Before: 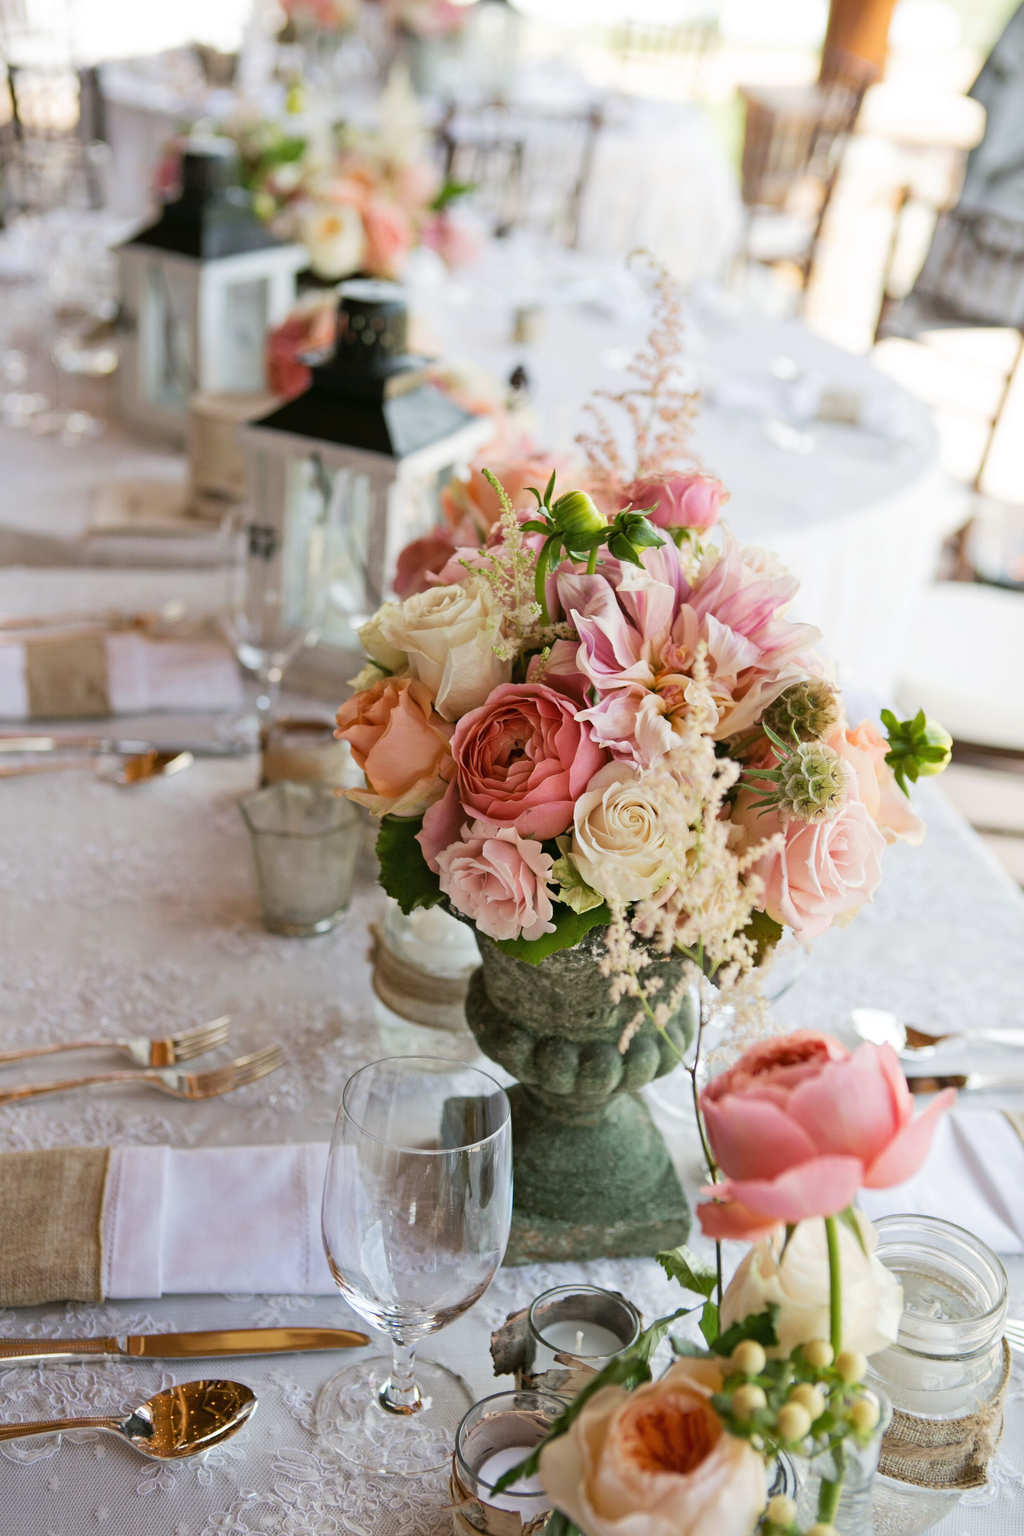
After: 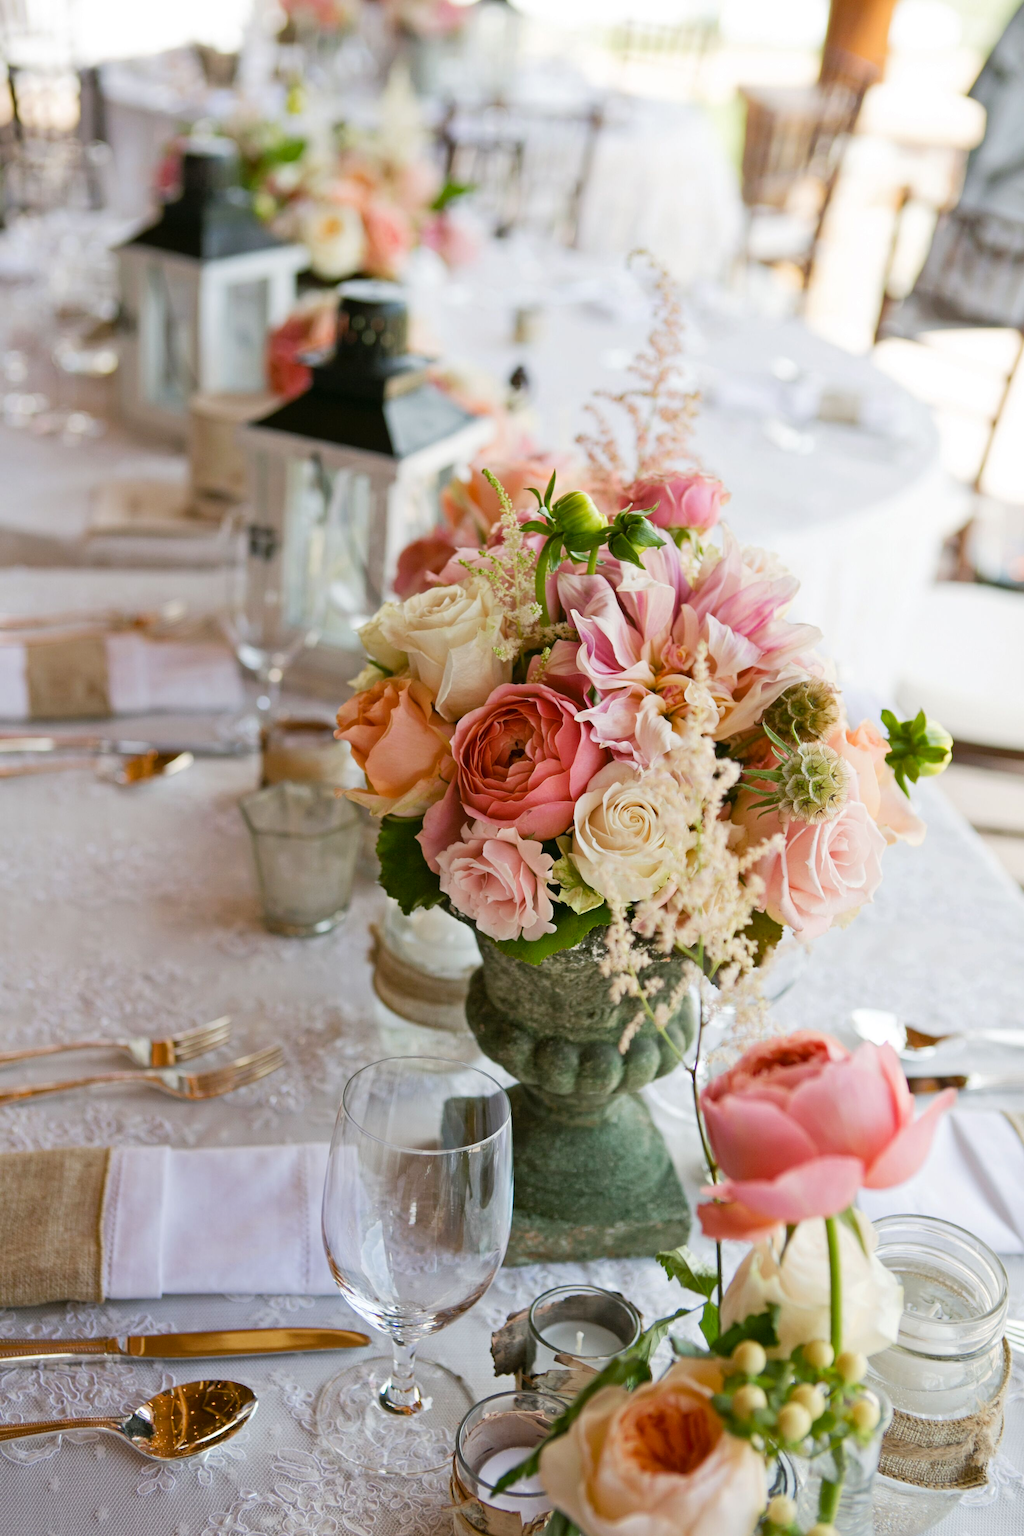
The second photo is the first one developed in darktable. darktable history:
color balance rgb: linear chroma grading › shadows 31.526%, linear chroma grading › global chroma -2.624%, linear chroma grading › mid-tones 3.869%, perceptual saturation grading › global saturation 0.323%
